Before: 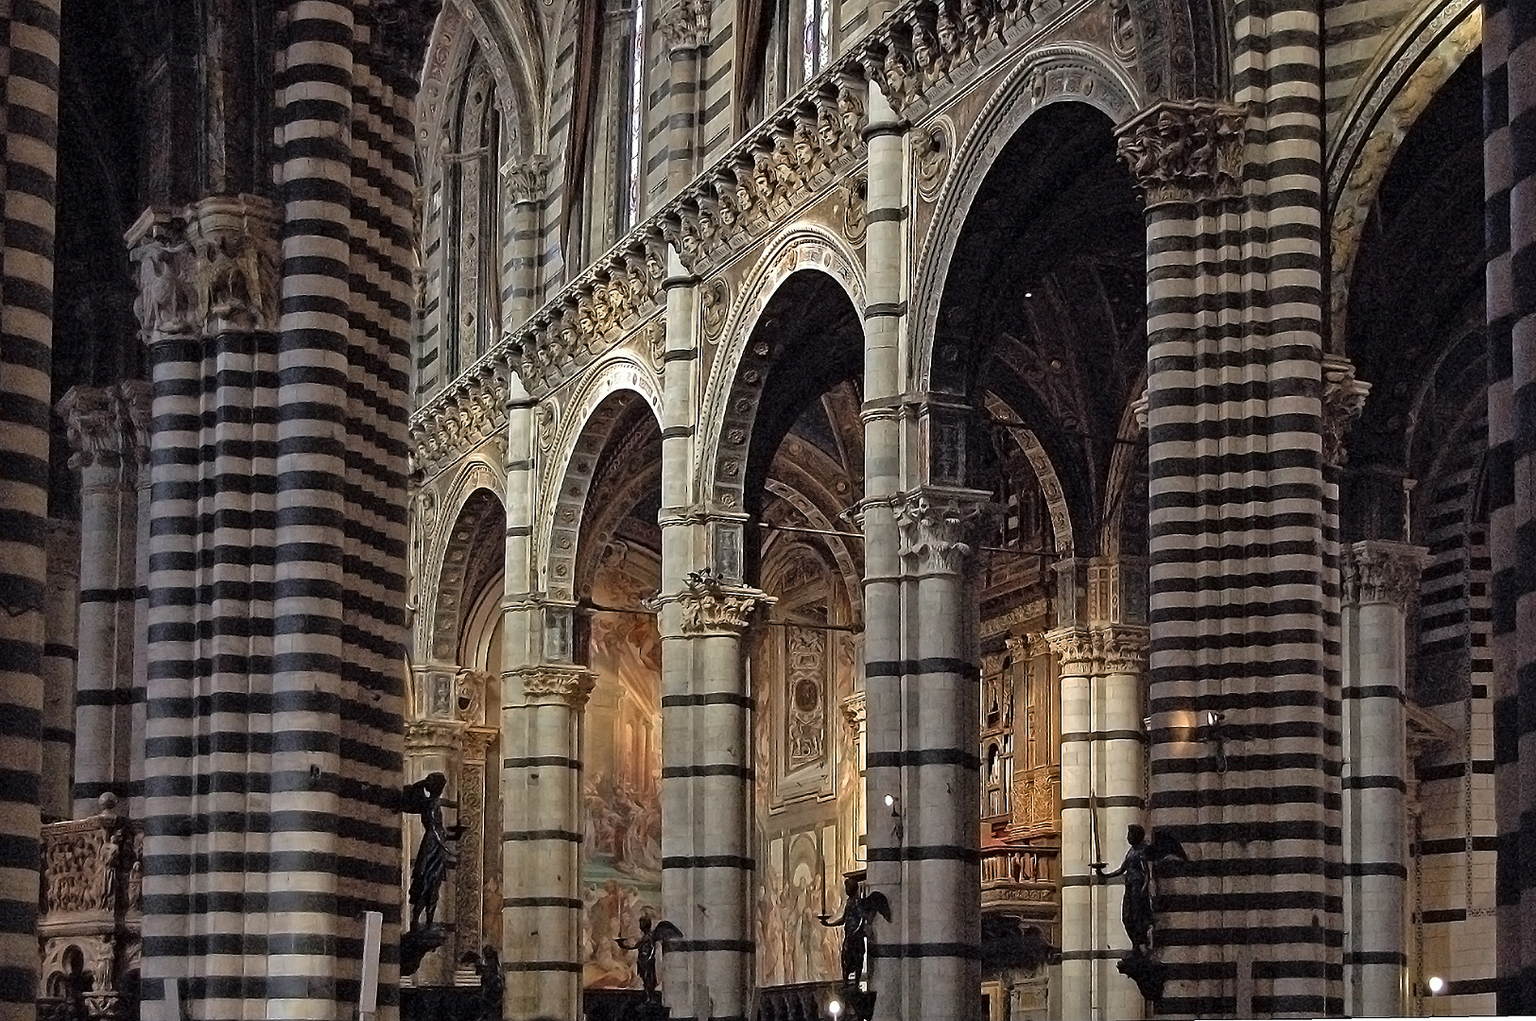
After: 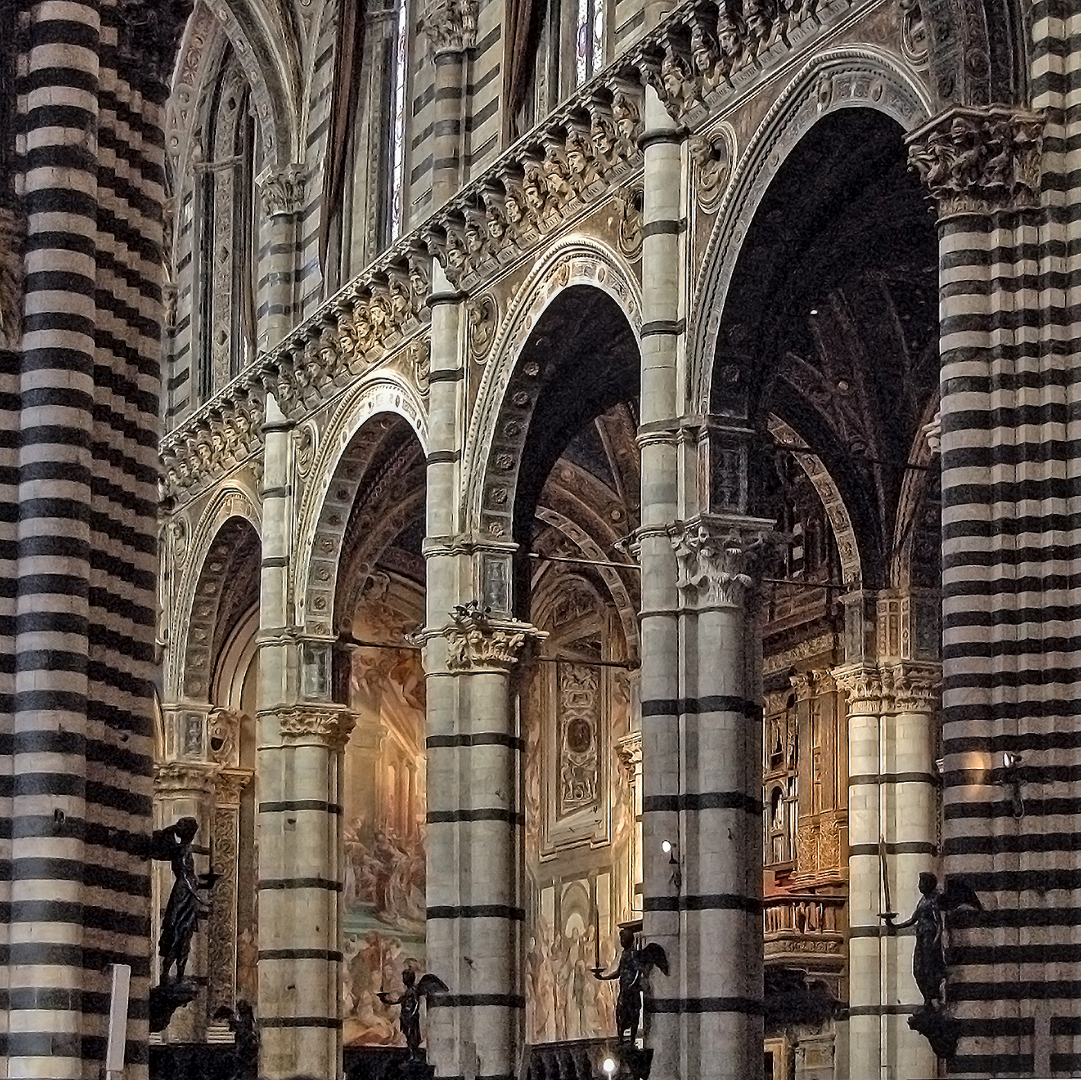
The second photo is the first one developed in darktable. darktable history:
shadows and highlights: shadows 43.71, white point adjustment -1.46, soften with gaussian
local contrast: on, module defaults
crop: left 16.899%, right 16.556%
